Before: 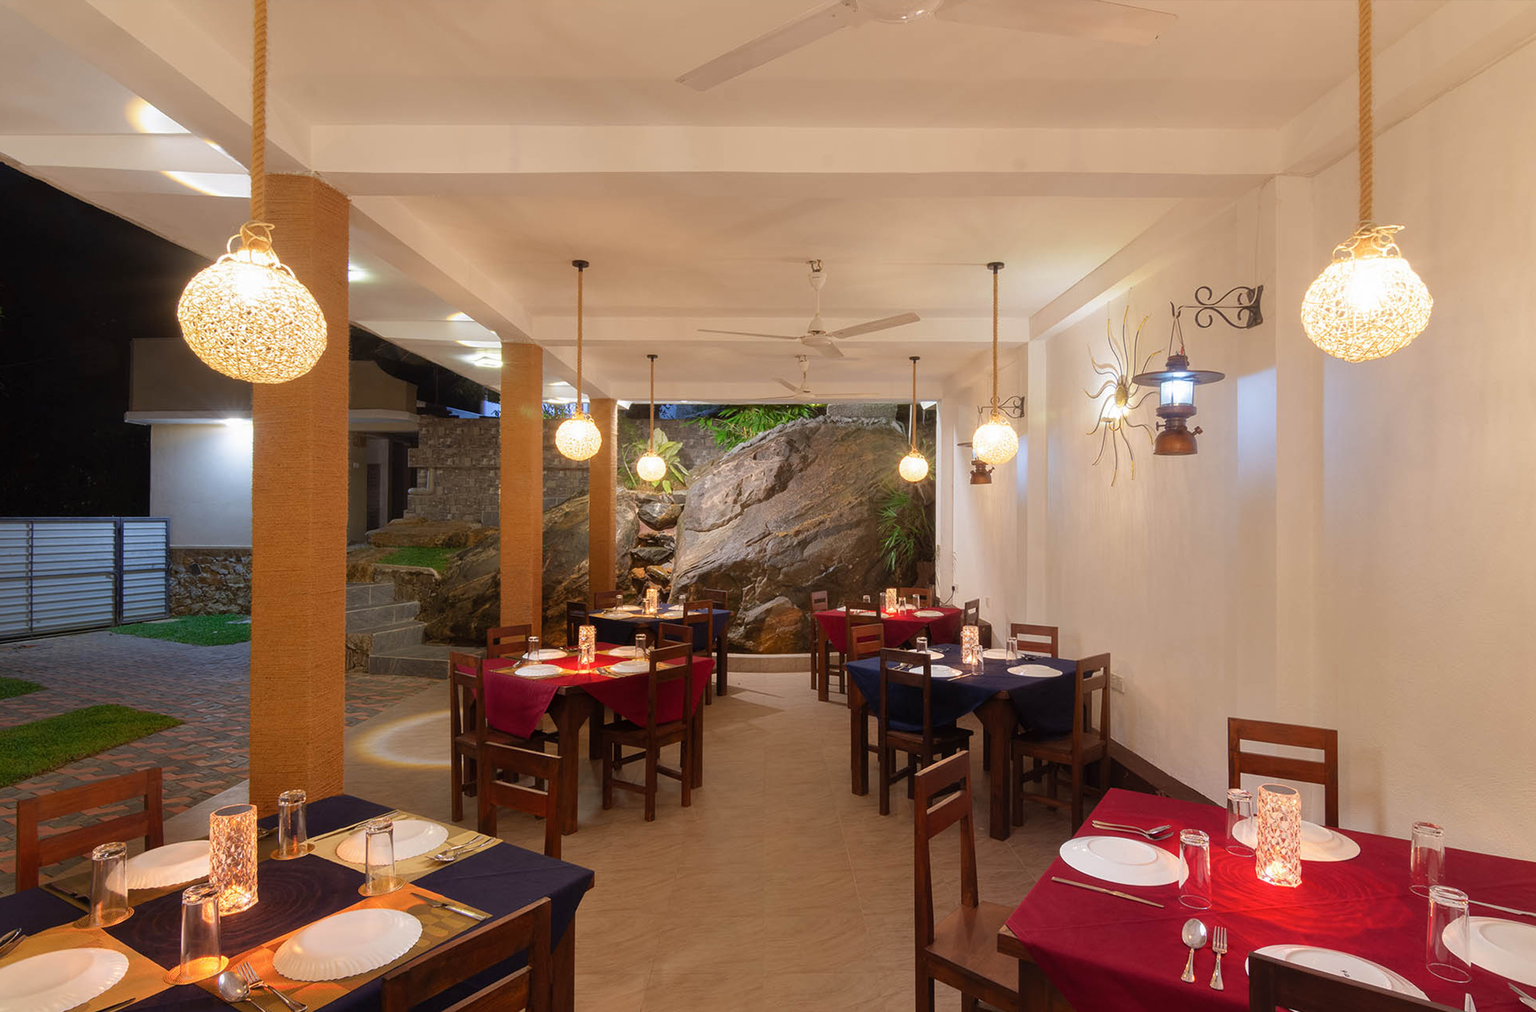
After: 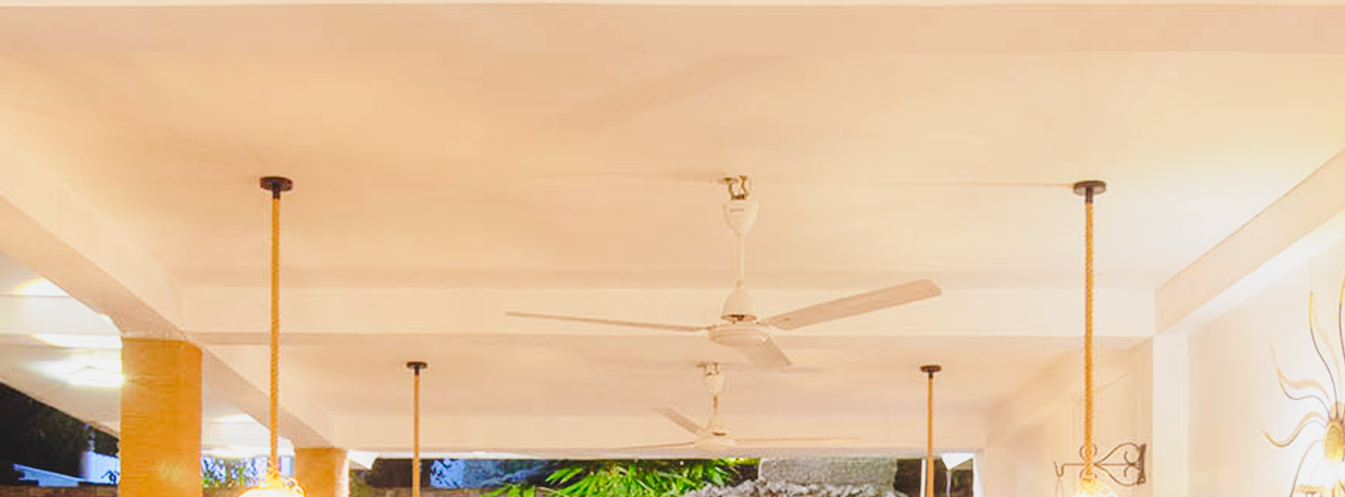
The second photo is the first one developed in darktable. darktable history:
crop: left 28.64%, top 16.832%, right 26.637%, bottom 58.055%
contrast brightness saturation: contrast -0.1, brightness 0.05, saturation 0.08
base curve: curves: ch0 [(0, 0) (0.032, 0.037) (0.105, 0.228) (0.435, 0.76) (0.856, 0.983) (1, 1)], preserve colors none
